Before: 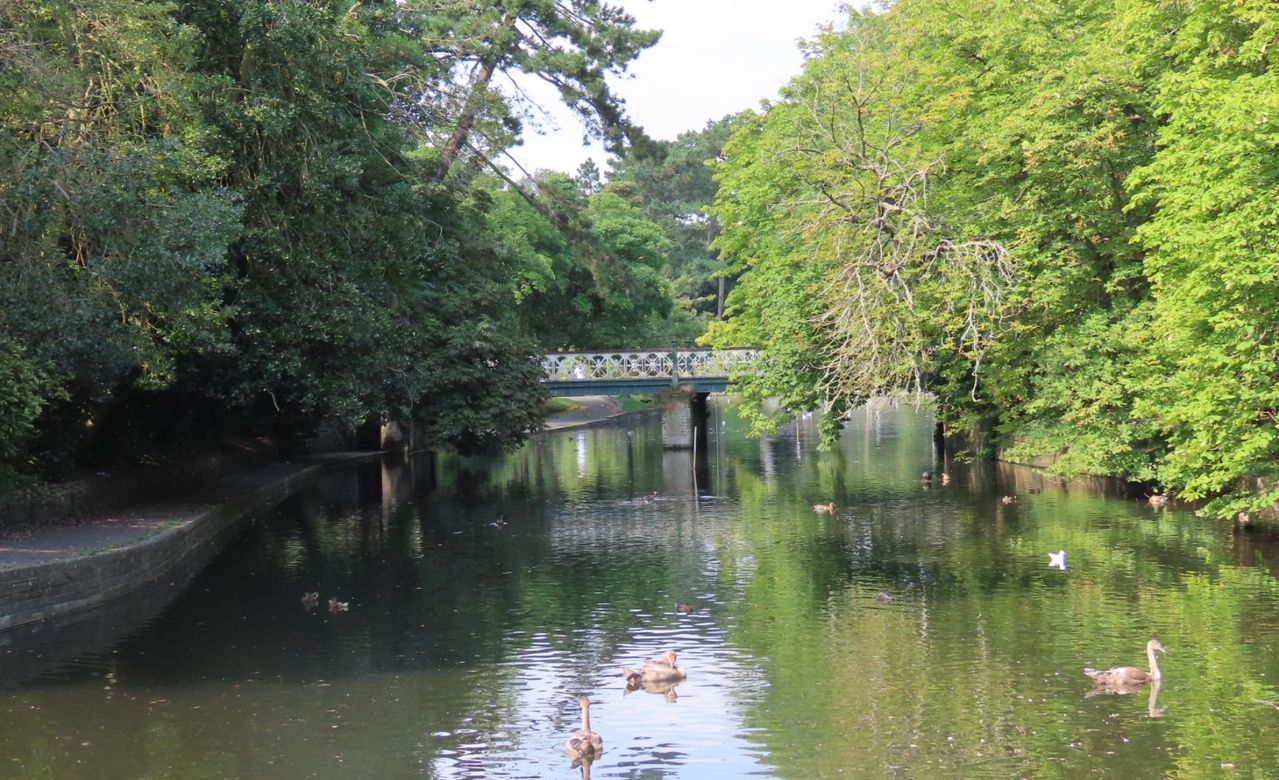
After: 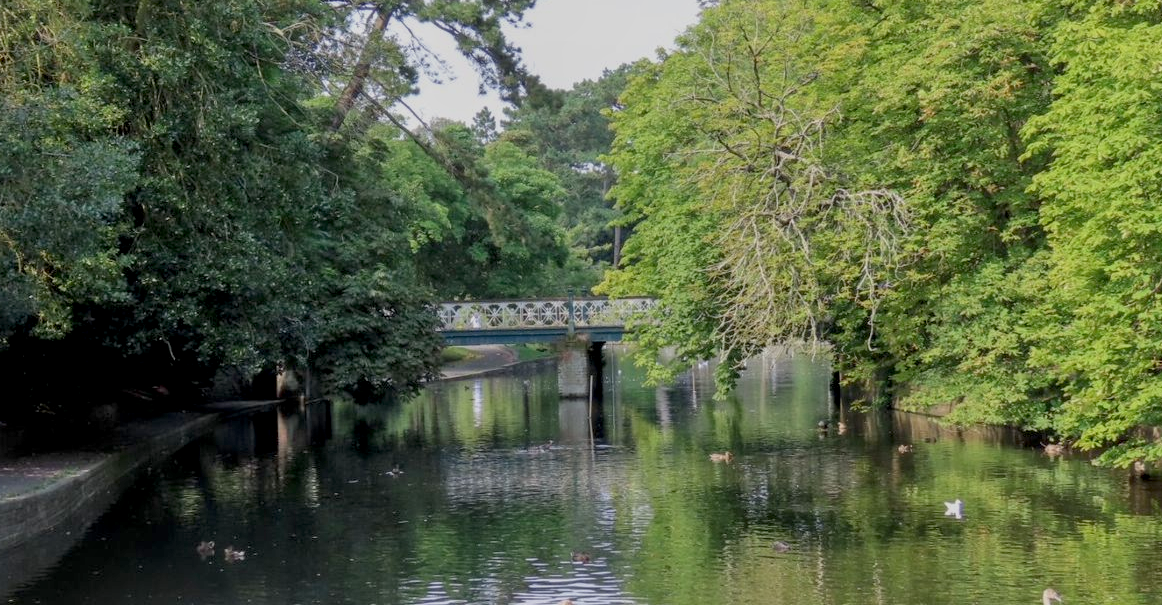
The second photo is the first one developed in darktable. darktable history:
tone equalizer: -8 EV 0.25 EV, -7 EV 0.417 EV, -6 EV 0.417 EV, -5 EV 0.25 EV, -3 EV -0.25 EV, -2 EV -0.417 EV, -1 EV -0.417 EV, +0 EV -0.25 EV, edges refinement/feathering 500, mask exposure compensation -1.57 EV, preserve details guided filter
crop: left 8.155%, top 6.611%, bottom 15.385%
exposure: black level correction 0.006, exposure -0.226 EV, compensate highlight preservation false
local contrast: on, module defaults
